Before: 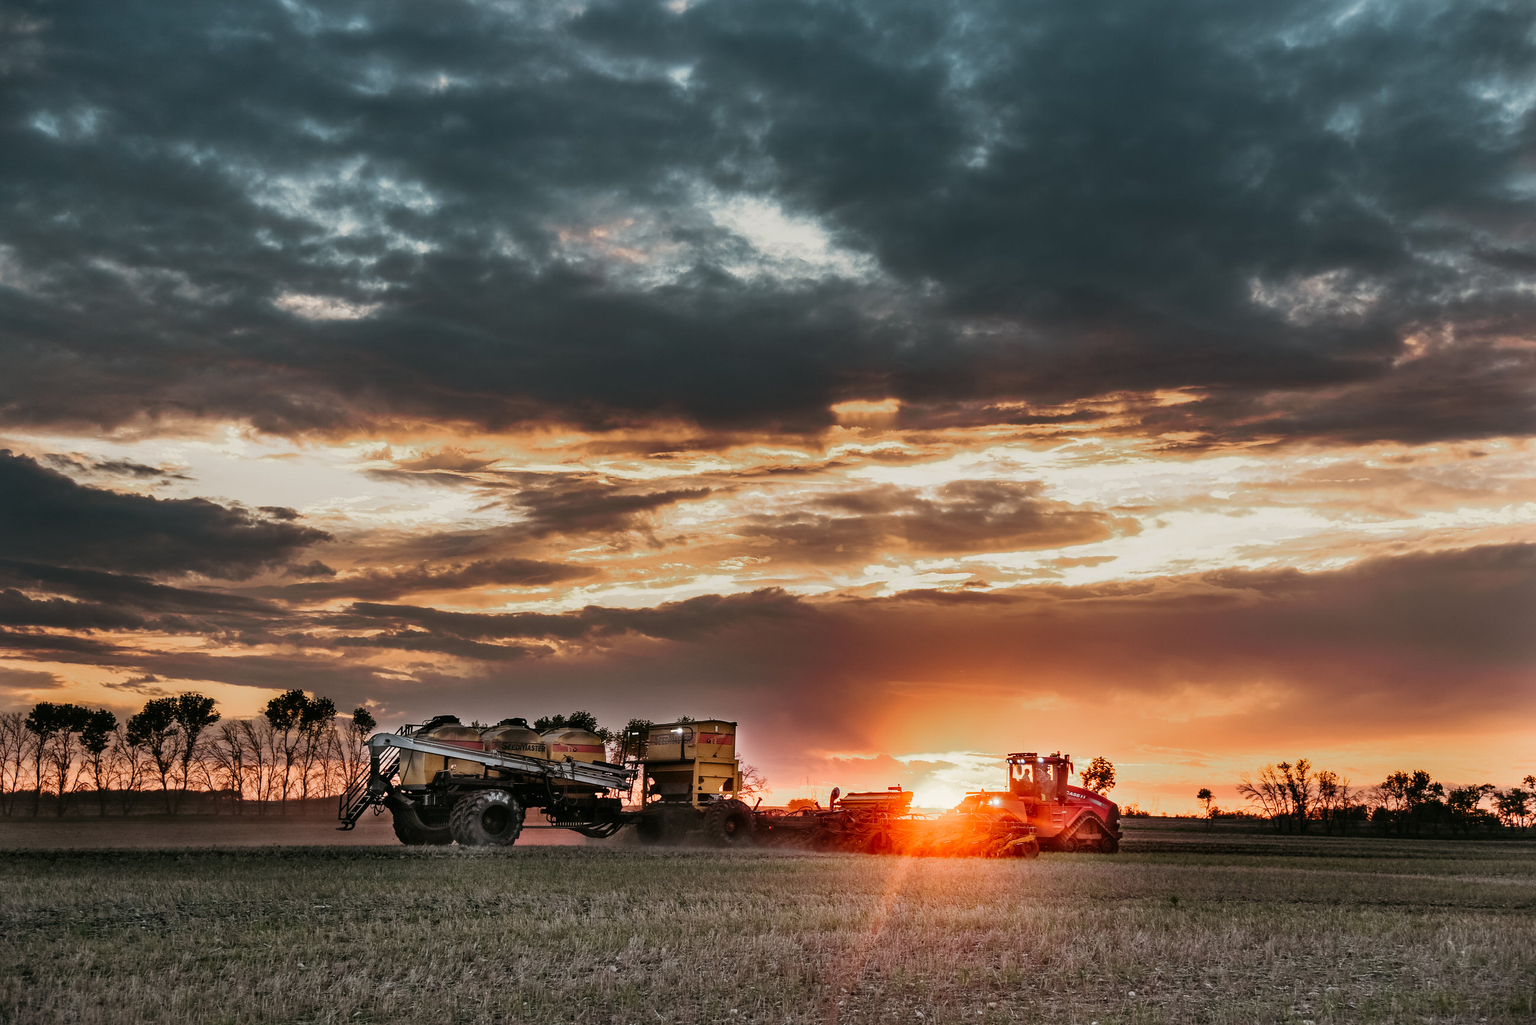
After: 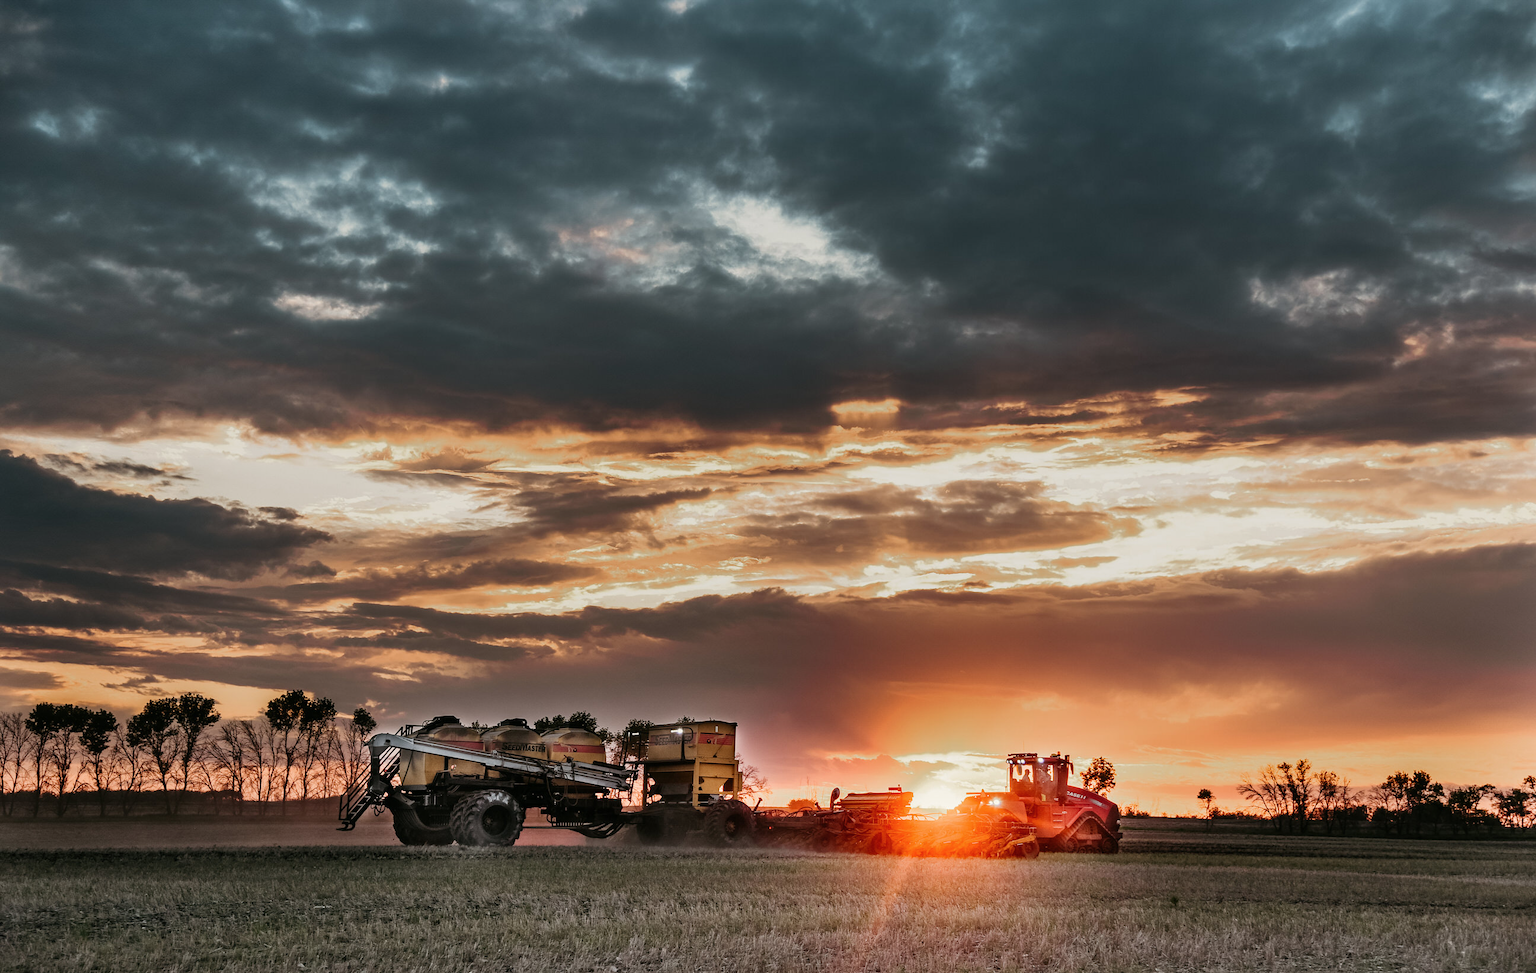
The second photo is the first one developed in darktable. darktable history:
contrast brightness saturation: saturation -0.042
crop and rotate: top 0.011%, bottom 5.034%
